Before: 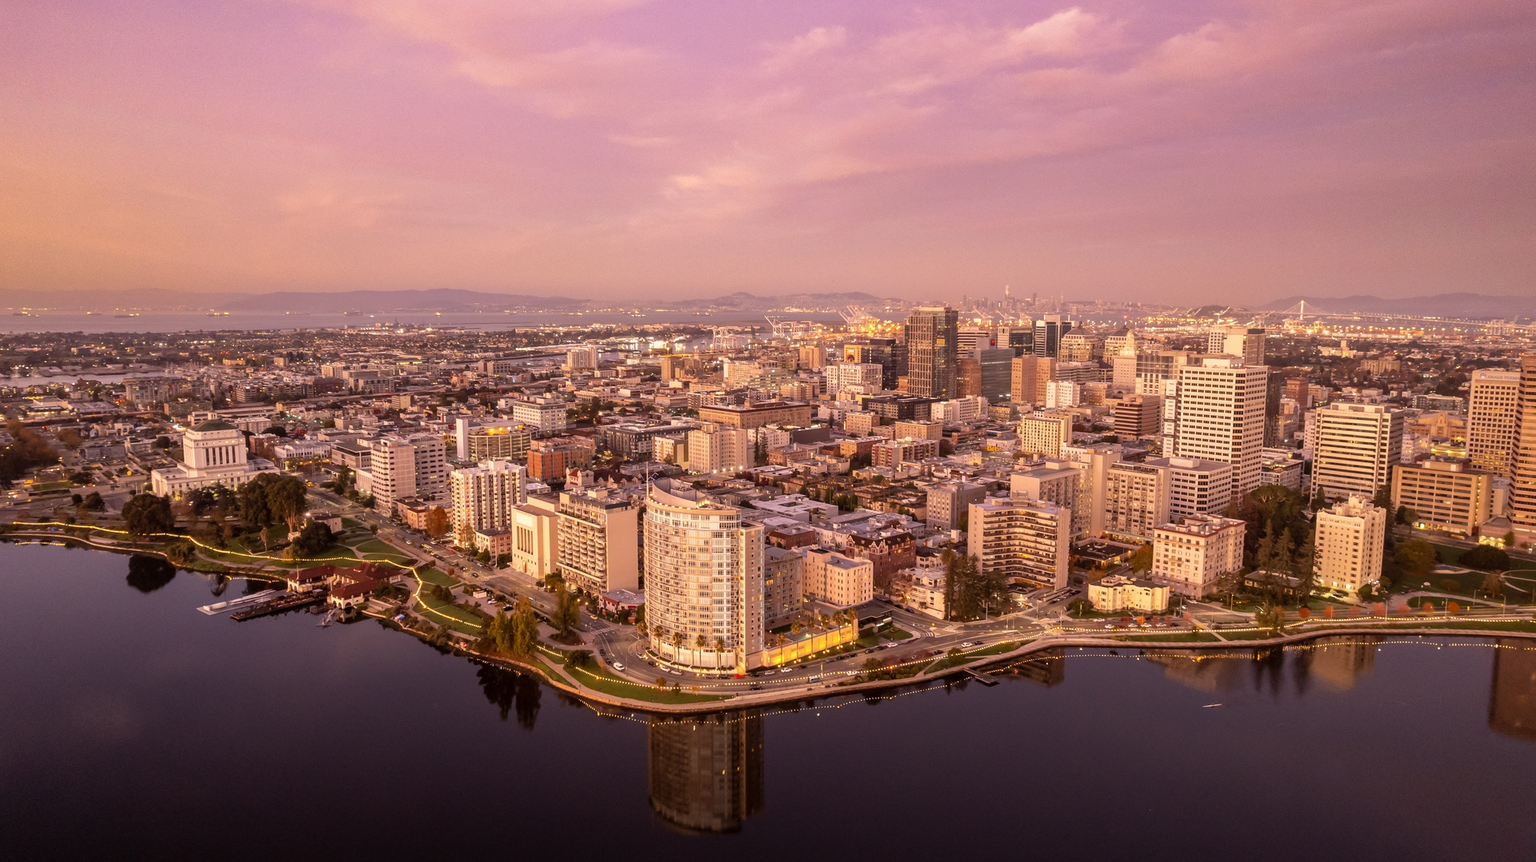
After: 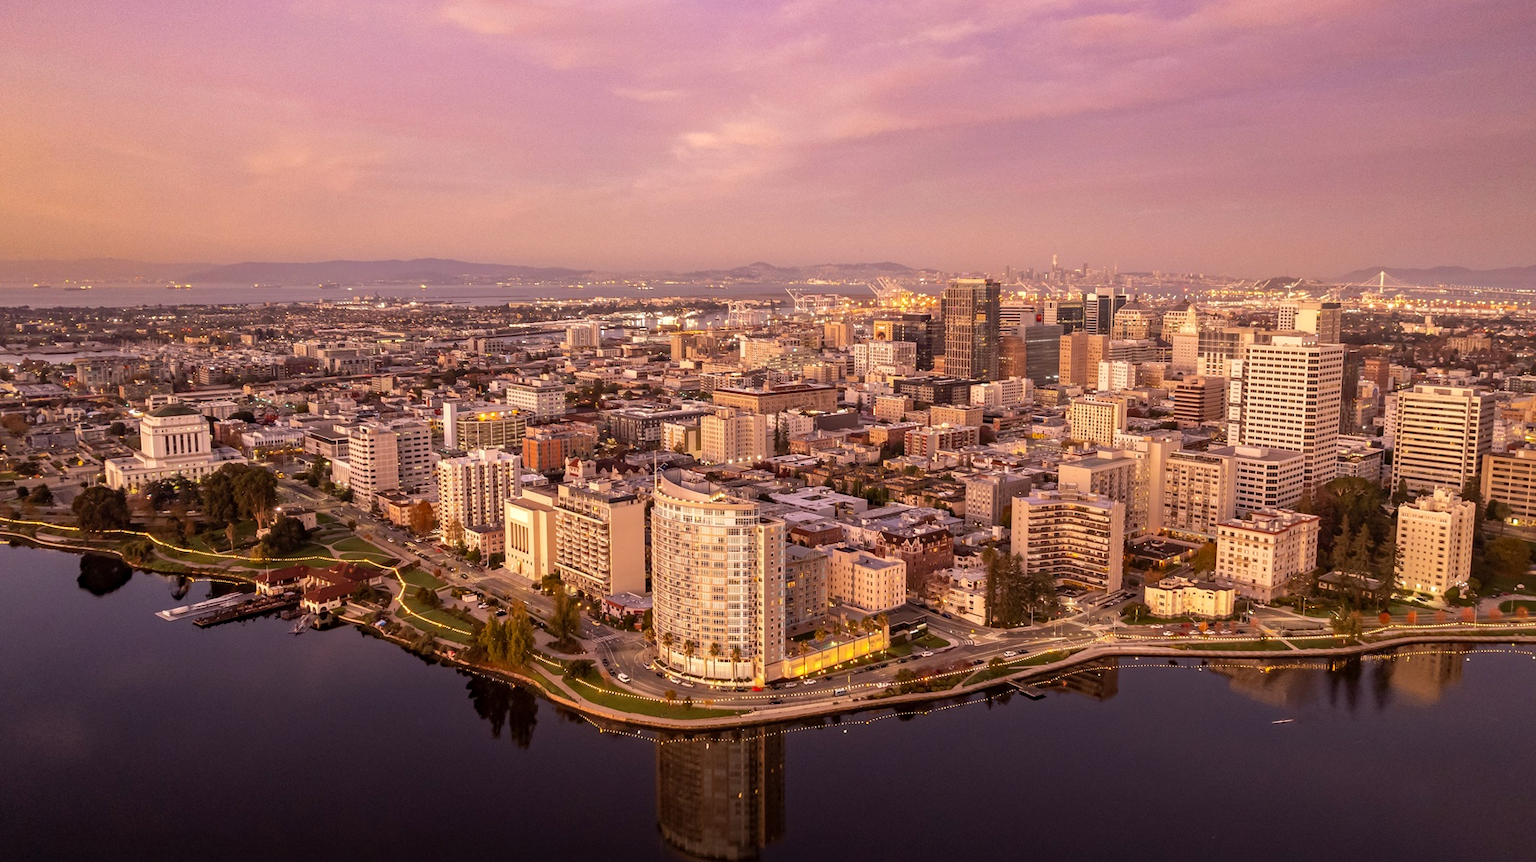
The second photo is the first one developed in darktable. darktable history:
crop: left 3.743%, top 6.516%, right 6.111%, bottom 3.322%
haze removal: compatibility mode true, adaptive false
